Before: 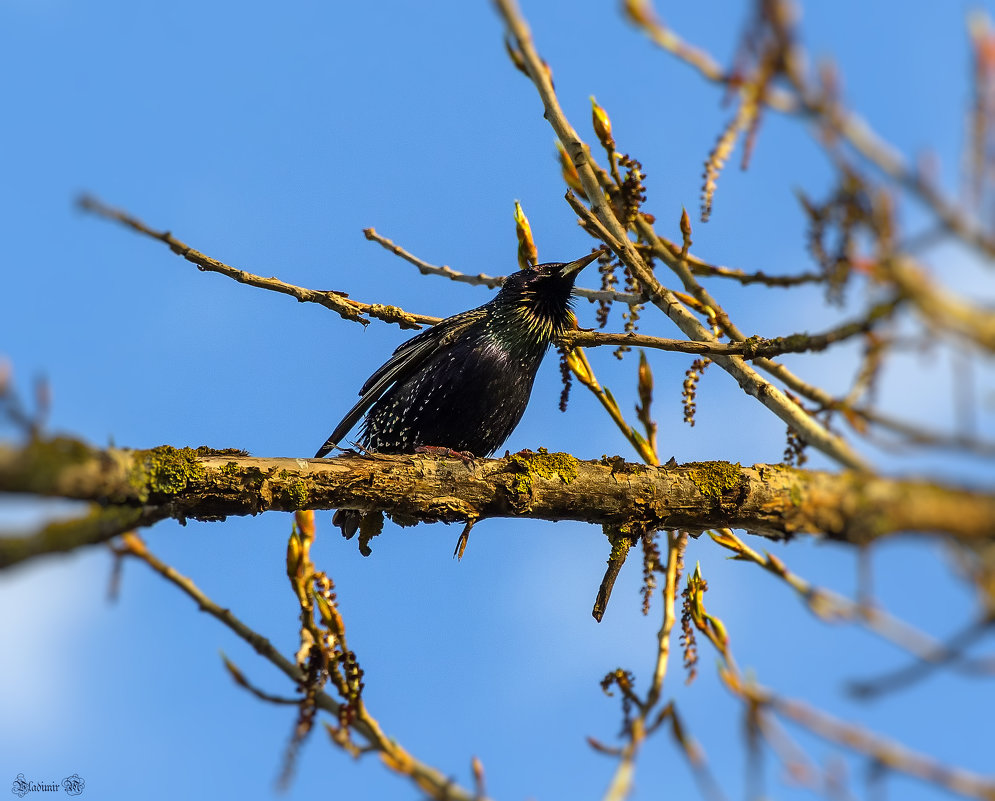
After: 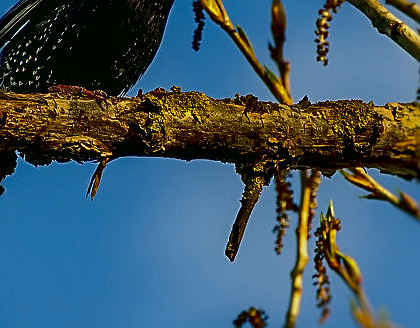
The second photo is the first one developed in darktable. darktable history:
exposure: black level correction 0.016, exposure -0.007 EV, compensate highlight preservation false
sharpen: on, module defaults
crop: left 36.96%, top 45.137%, right 20.739%, bottom 13.789%
tone equalizer: -8 EV 0.269 EV, -7 EV 0.414 EV, -6 EV 0.38 EV, -5 EV 0.243 EV, -3 EV -0.282 EV, -2 EV -0.405 EV, -1 EV -0.433 EV, +0 EV -0.248 EV, mask exposure compensation -0.496 EV
contrast brightness saturation: brightness -0.214, saturation 0.077
color correction: highlights a* 4.46, highlights b* 4.96, shadows a* -7.9, shadows b* 4.74
